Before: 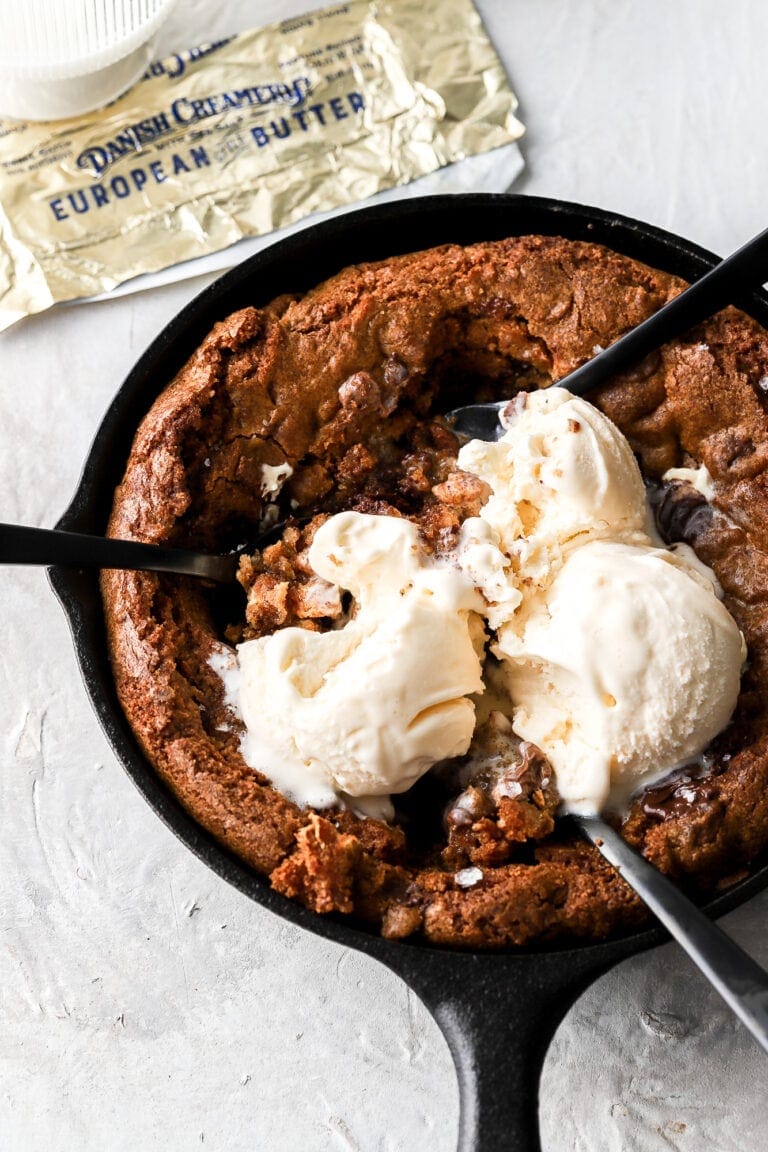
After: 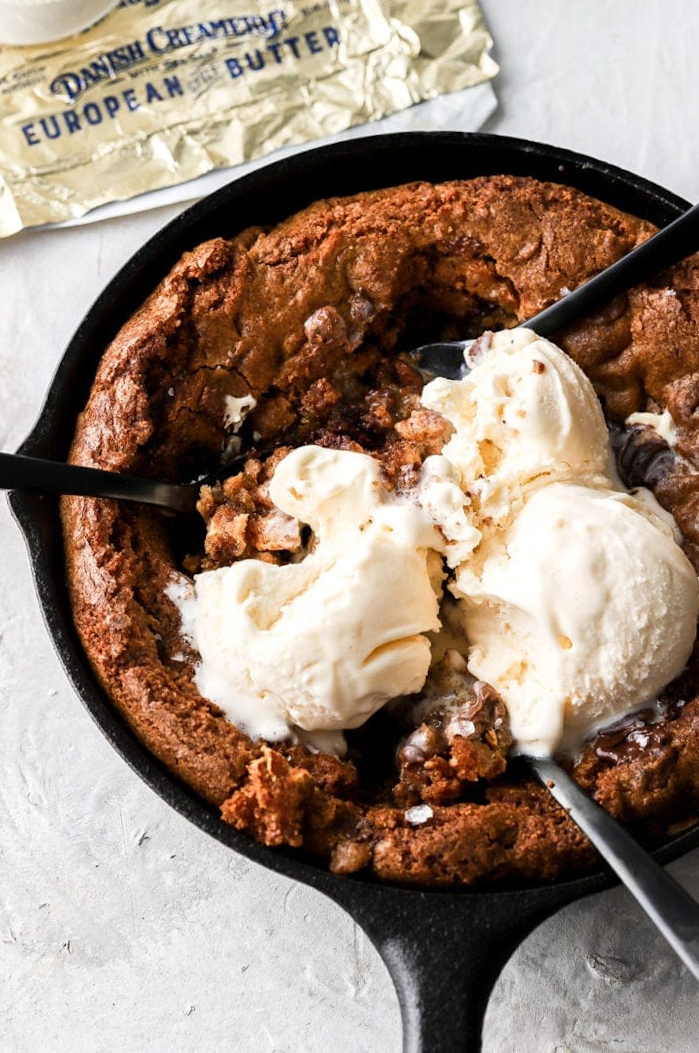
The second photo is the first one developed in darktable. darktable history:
crop and rotate: angle -1.83°, left 3.09%, top 3.607%, right 1.469%, bottom 0.582%
